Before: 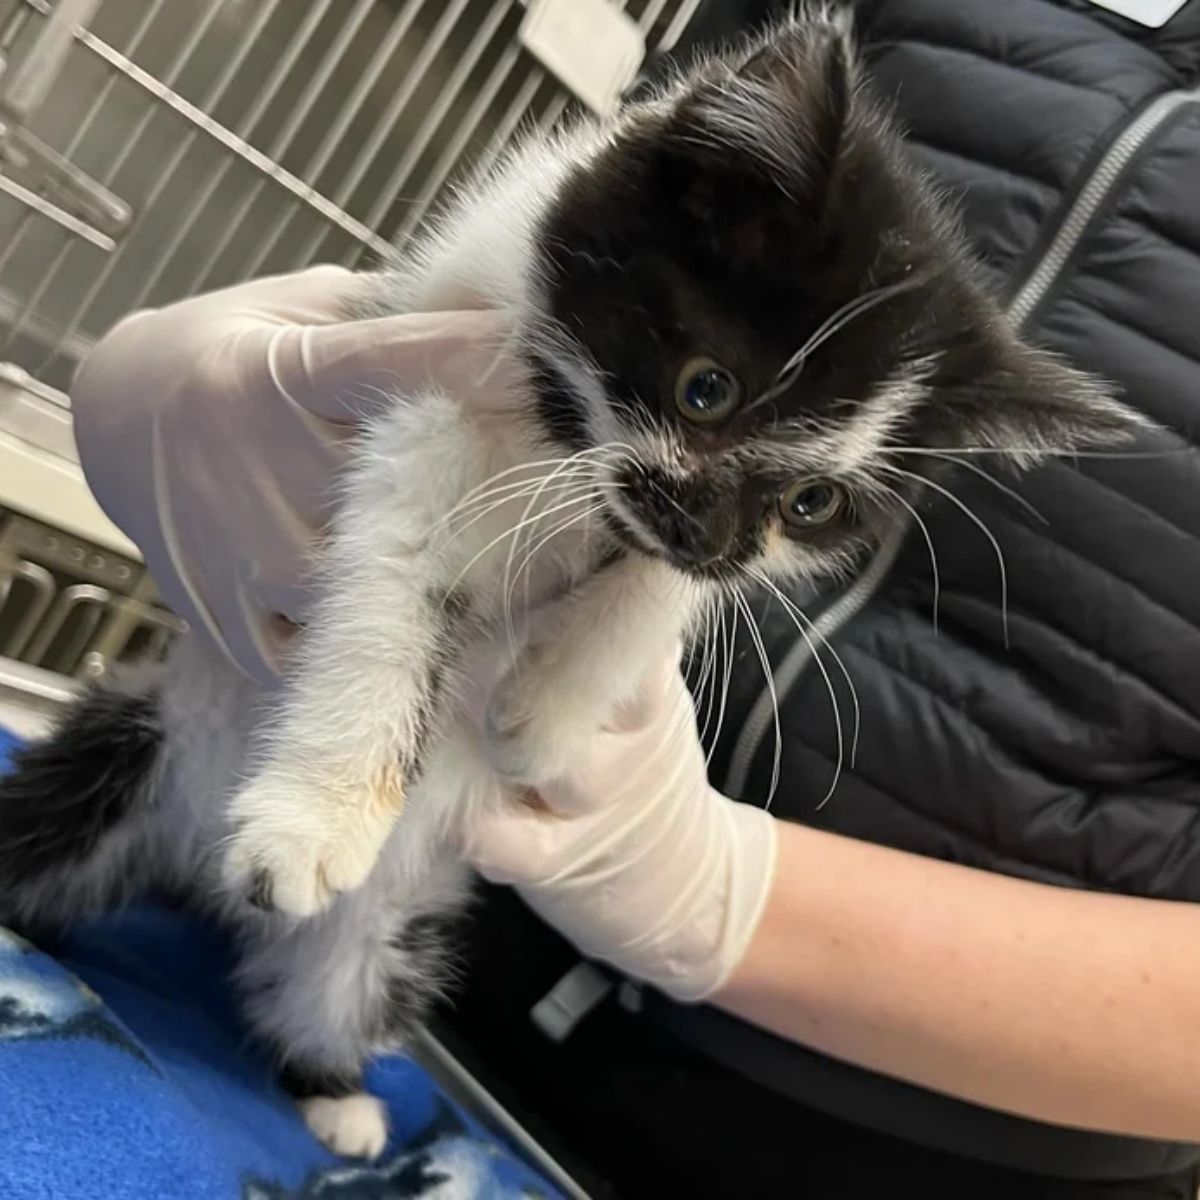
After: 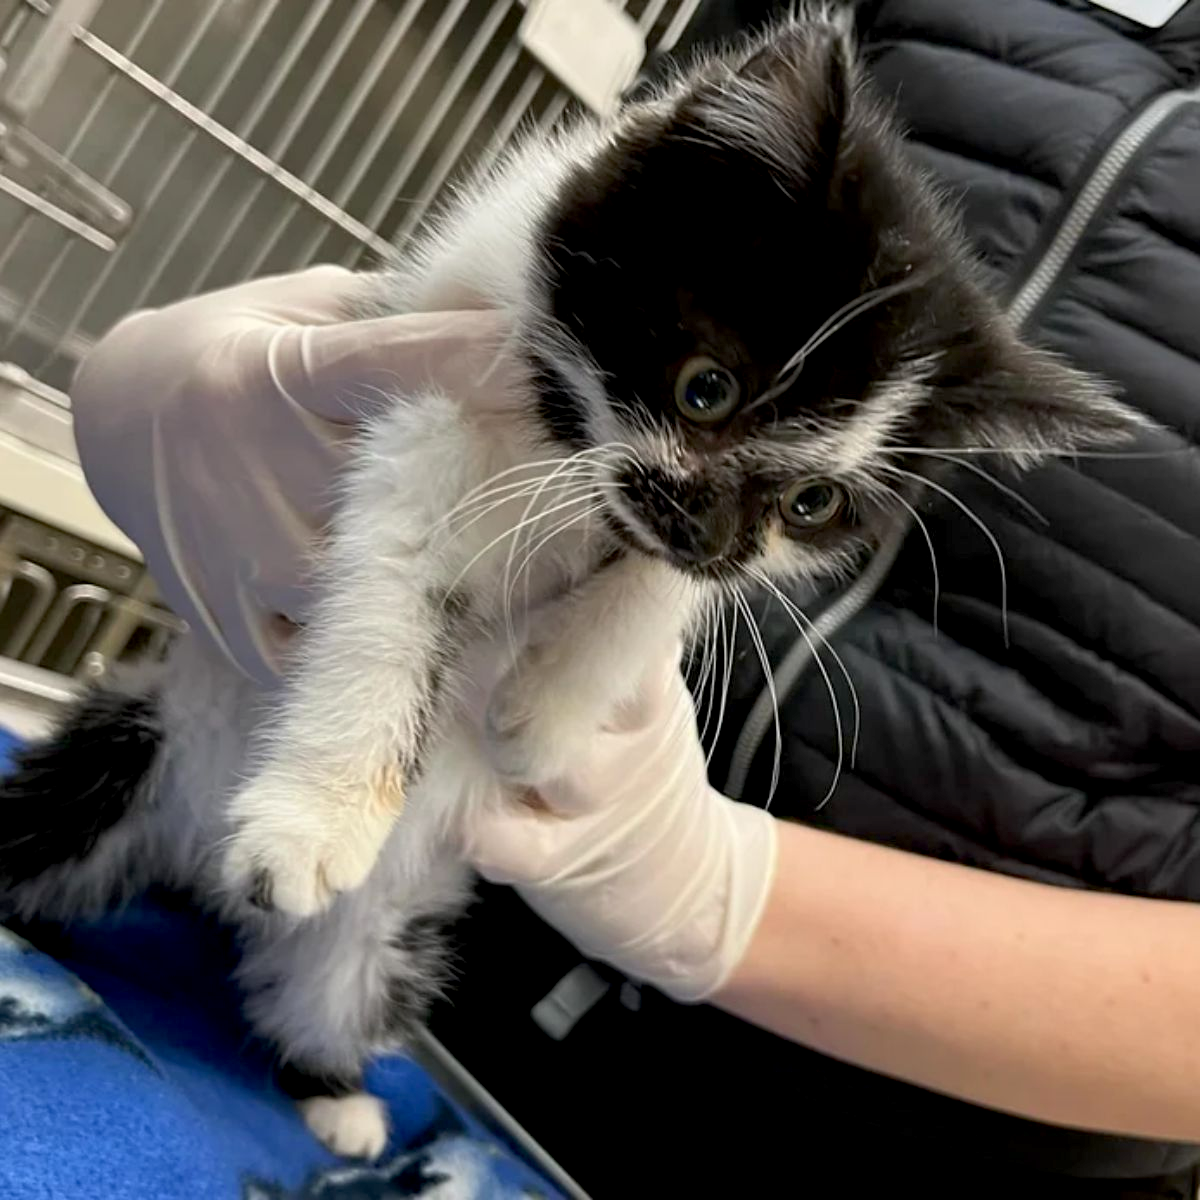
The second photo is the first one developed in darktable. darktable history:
white balance: emerald 1
exposure: black level correction 0.009, exposure 0.014 EV, compensate highlight preservation false
